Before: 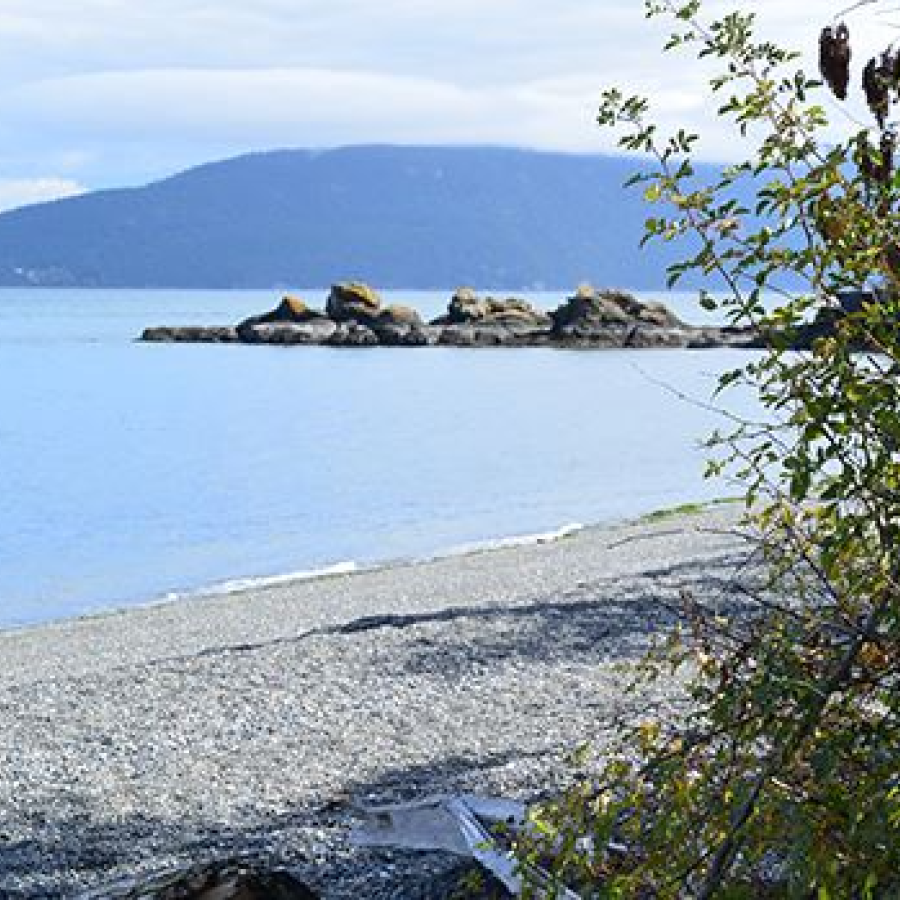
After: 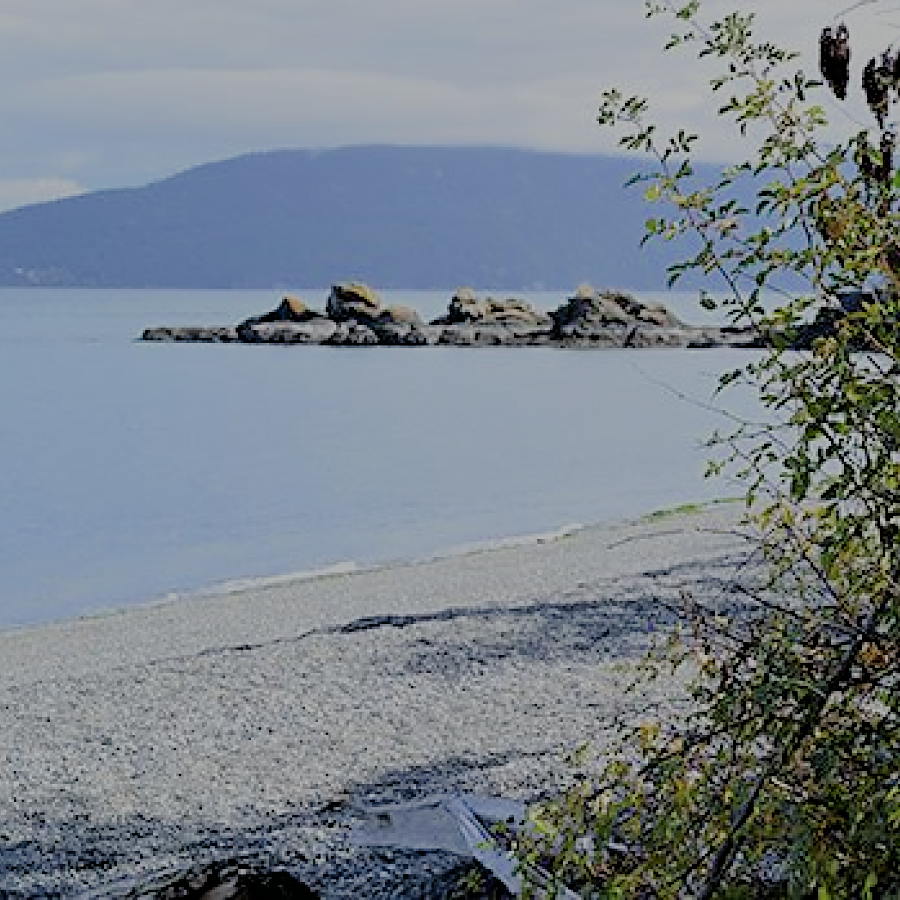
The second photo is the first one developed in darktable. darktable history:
sharpen: on, module defaults
filmic rgb: black relative exposure -4.42 EV, white relative exposure 6.6 EV, hardness 1.9, contrast 0.511
